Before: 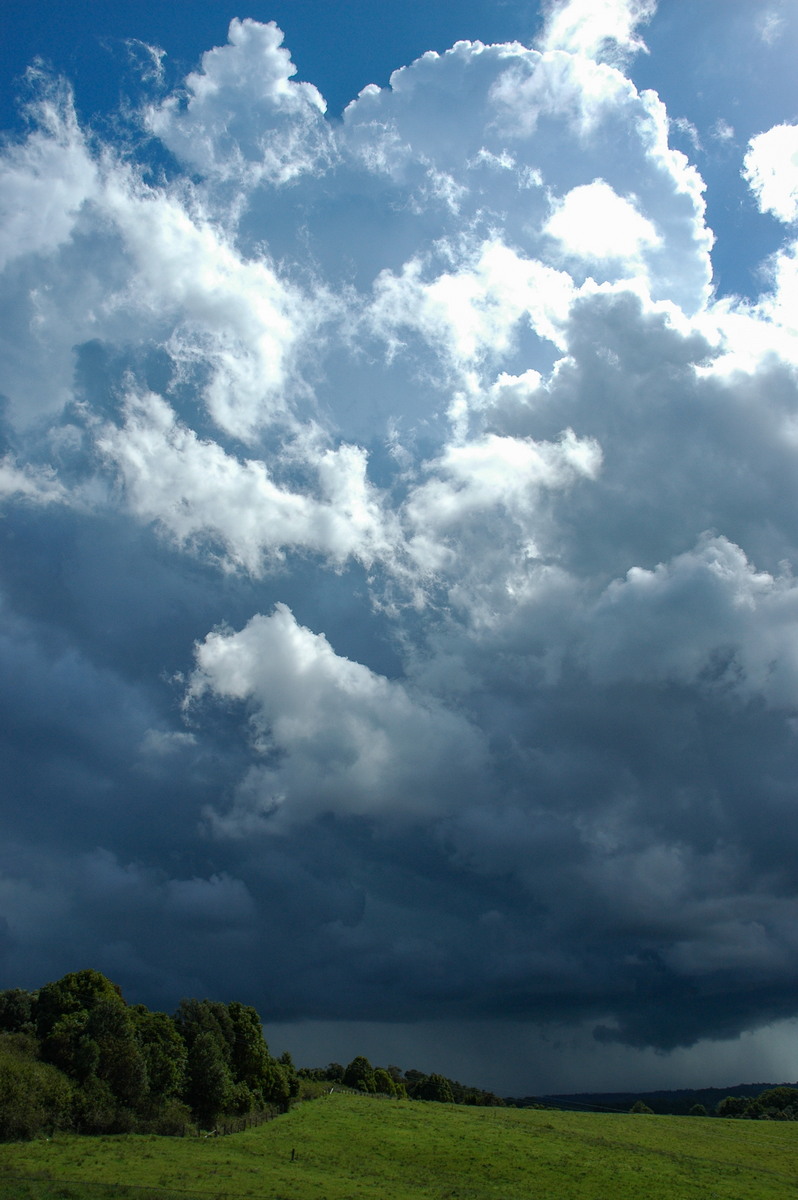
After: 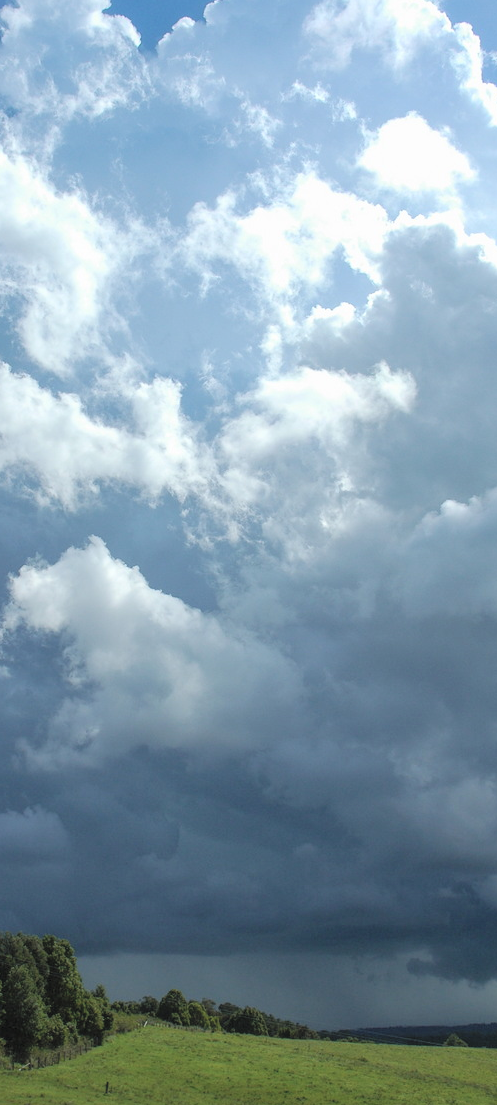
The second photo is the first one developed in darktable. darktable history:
crop and rotate: left 23.321%, top 5.626%, right 14.386%, bottom 2.29%
haze removal: strength -0.048, compatibility mode true
contrast brightness saturation: brightness 0.272
